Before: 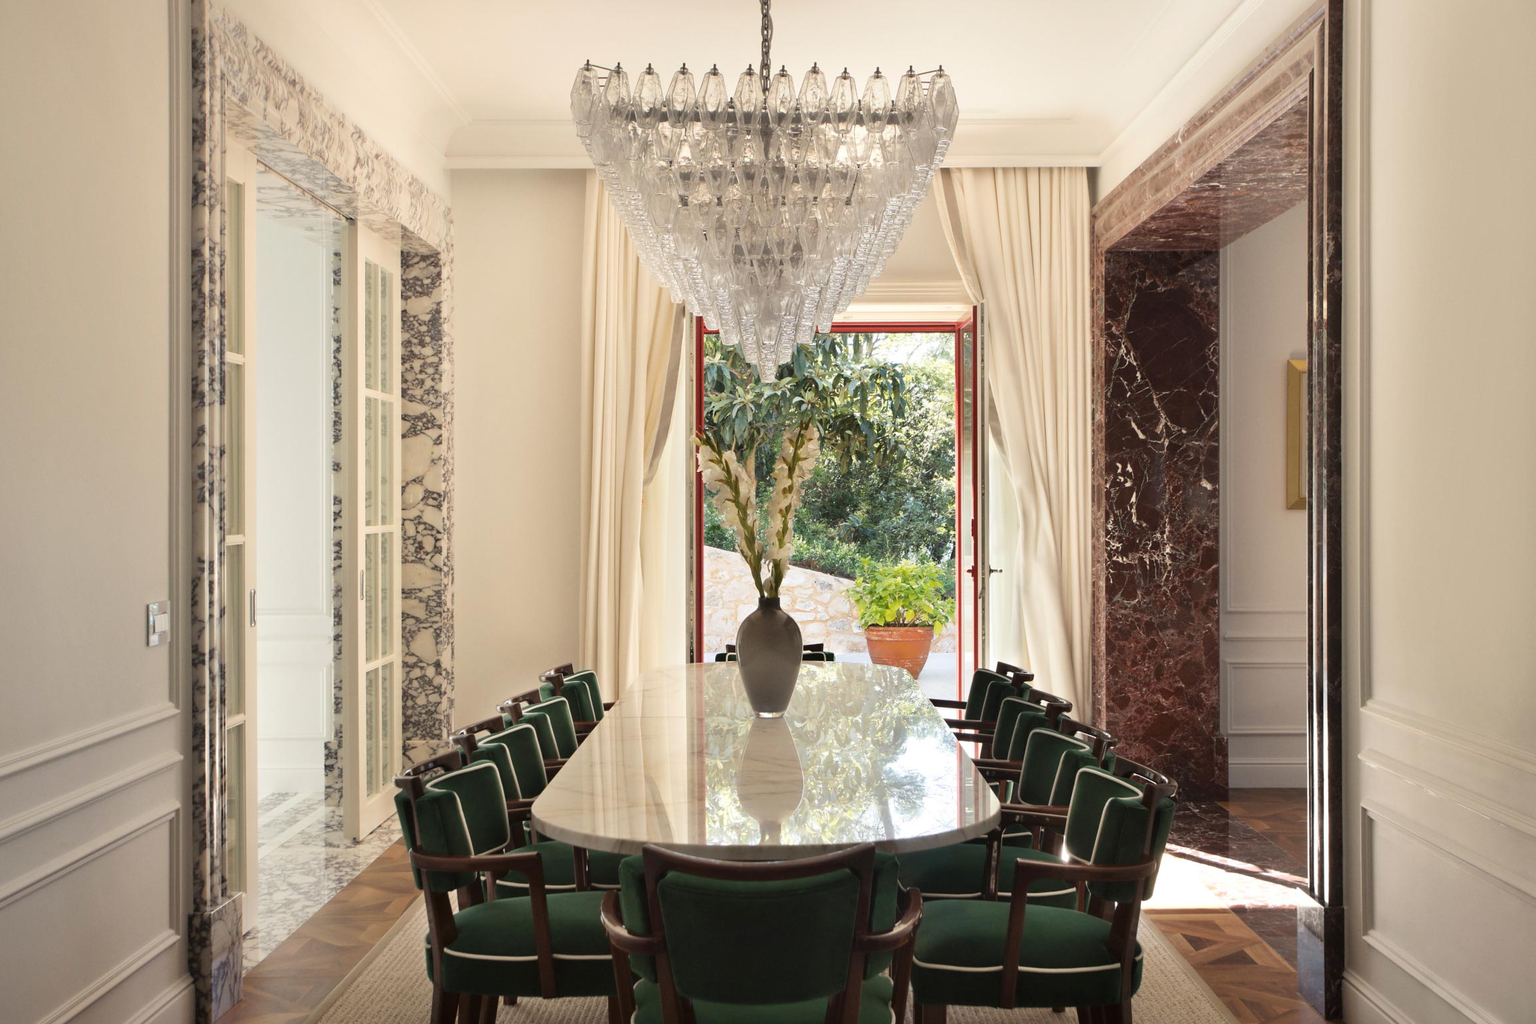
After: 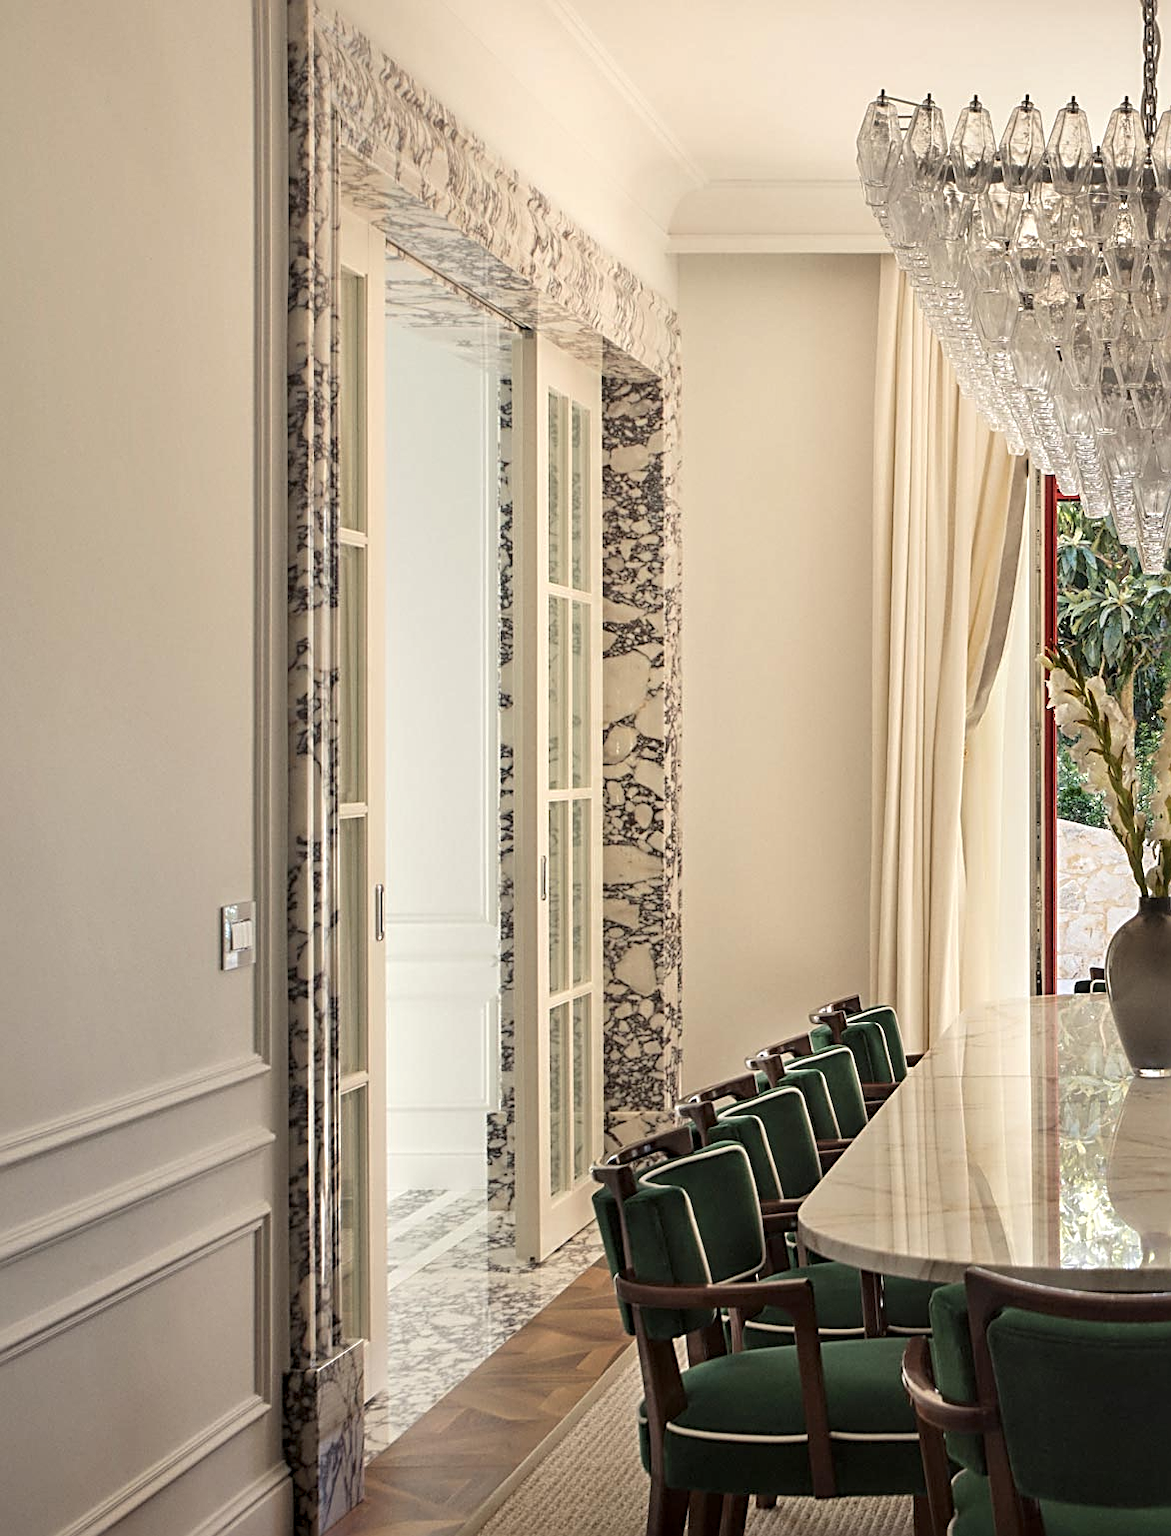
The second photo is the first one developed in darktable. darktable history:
sharpen: radius 2.713, amount 0.669
crop and rotate: left 0.025%, top 0%, right 49.159%
local contrast: detail 130%
